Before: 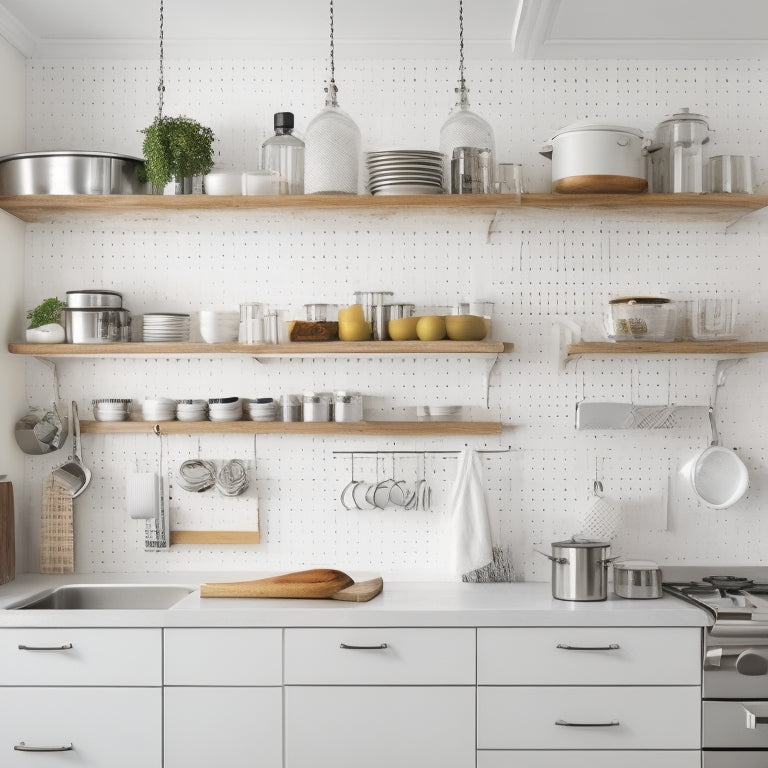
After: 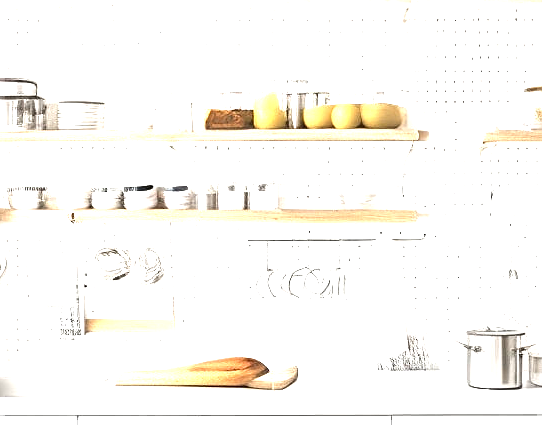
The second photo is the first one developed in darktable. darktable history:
exposure: black level correction 0.001, exposure 2 EV, compensate highlight preservation false
sharpen: on, module defaults
crop: left 11.123%, top 27.61%, right 18.3%, bottom 17.034%
